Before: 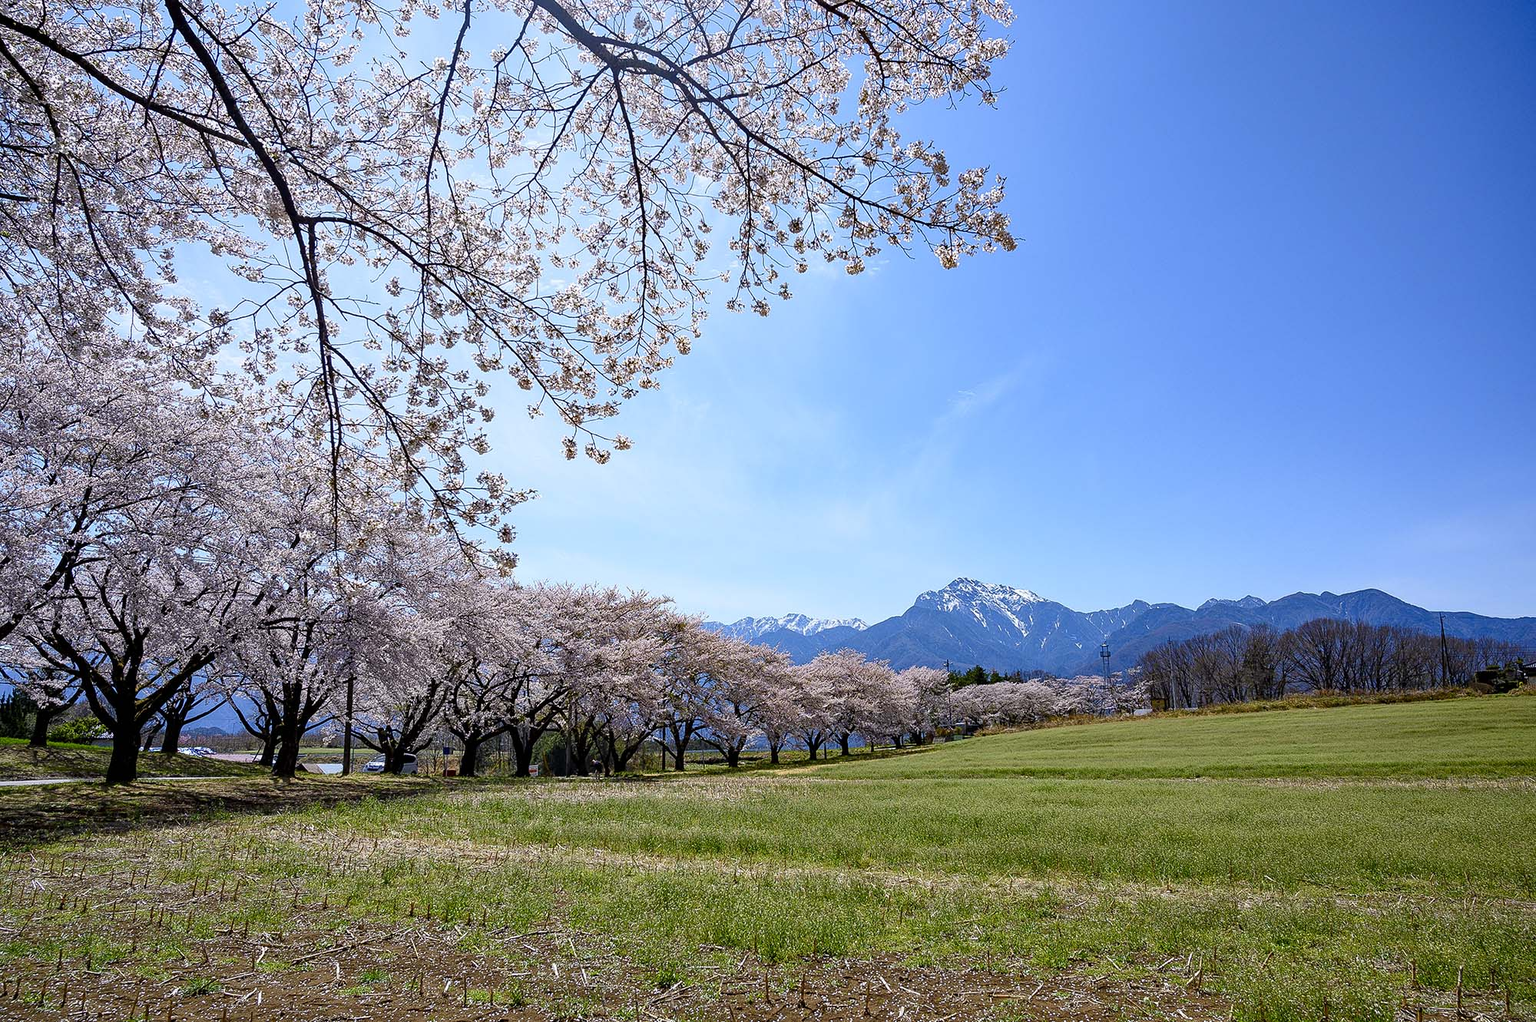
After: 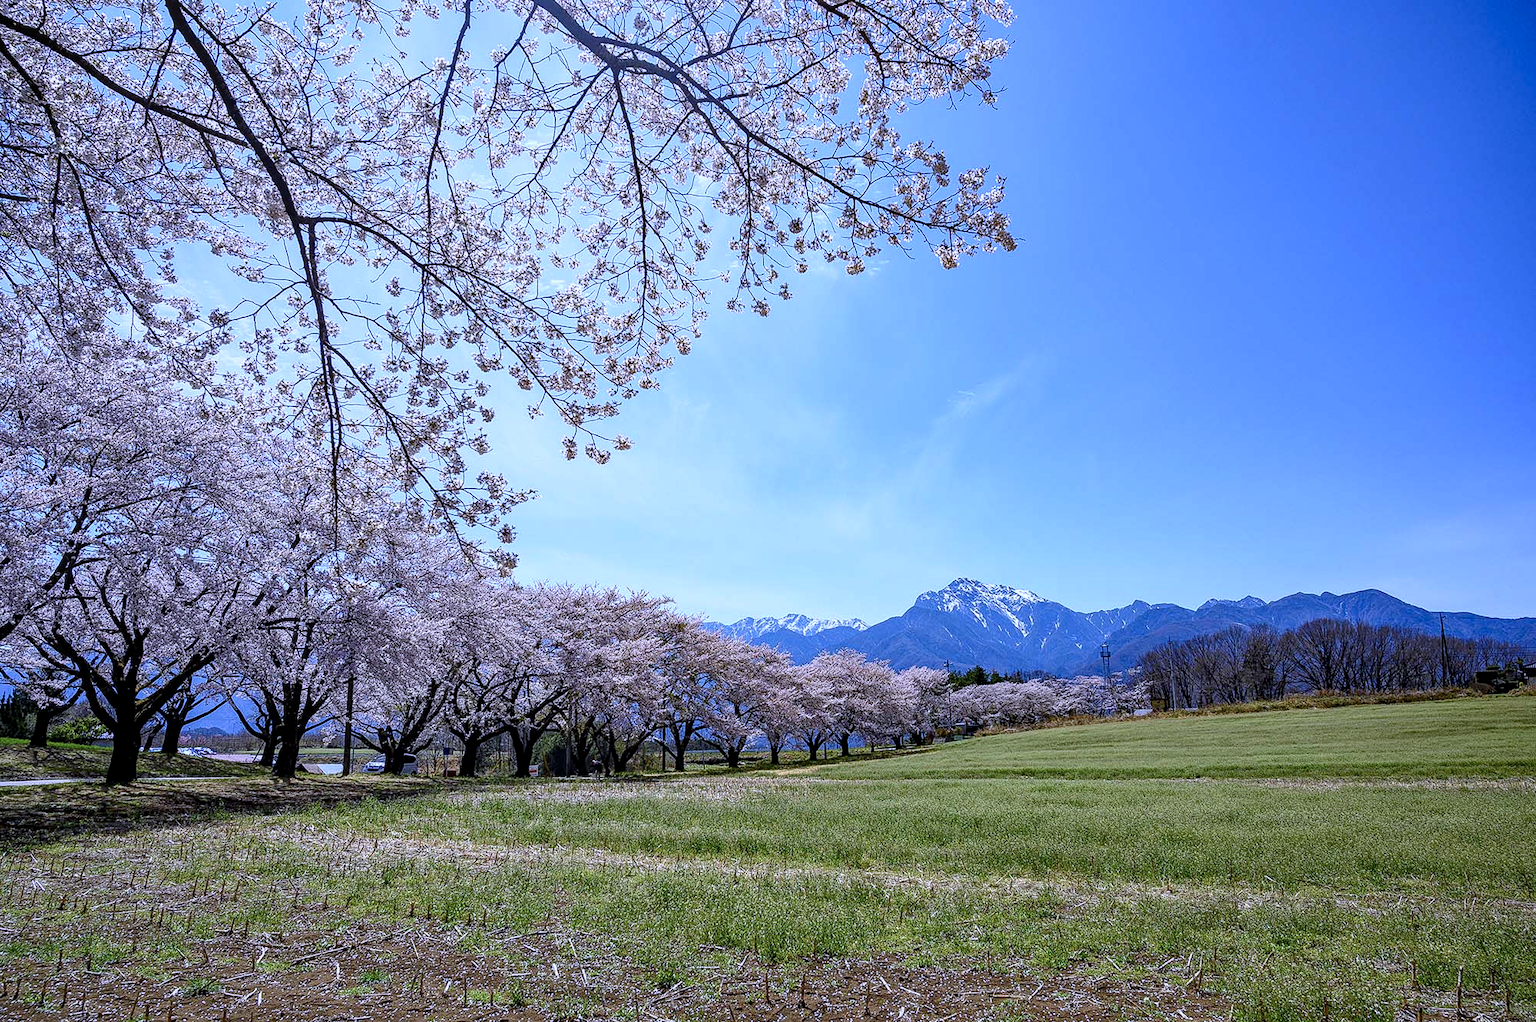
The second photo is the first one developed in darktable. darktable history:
local contrast: on, module defaults
color calibration: illuminant as shot in camera, x 0.377, y 0.393, temperature 4214.33 K, saturation algorithm version 1 (2020)
